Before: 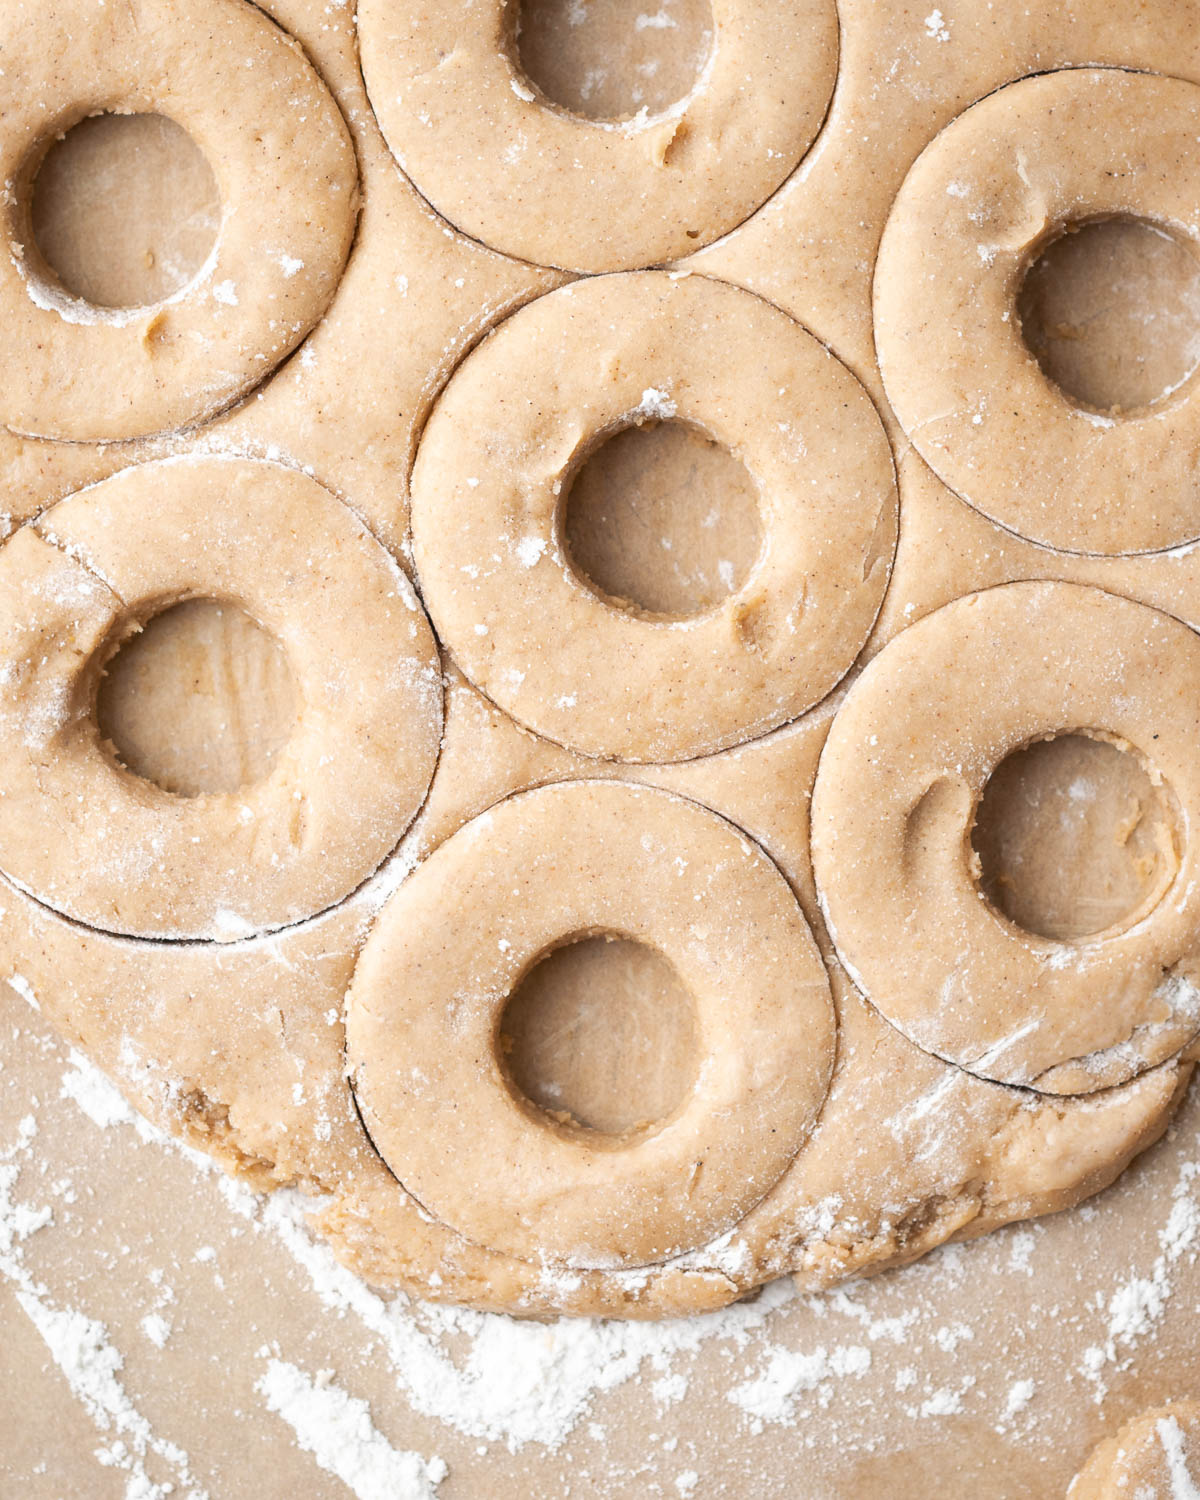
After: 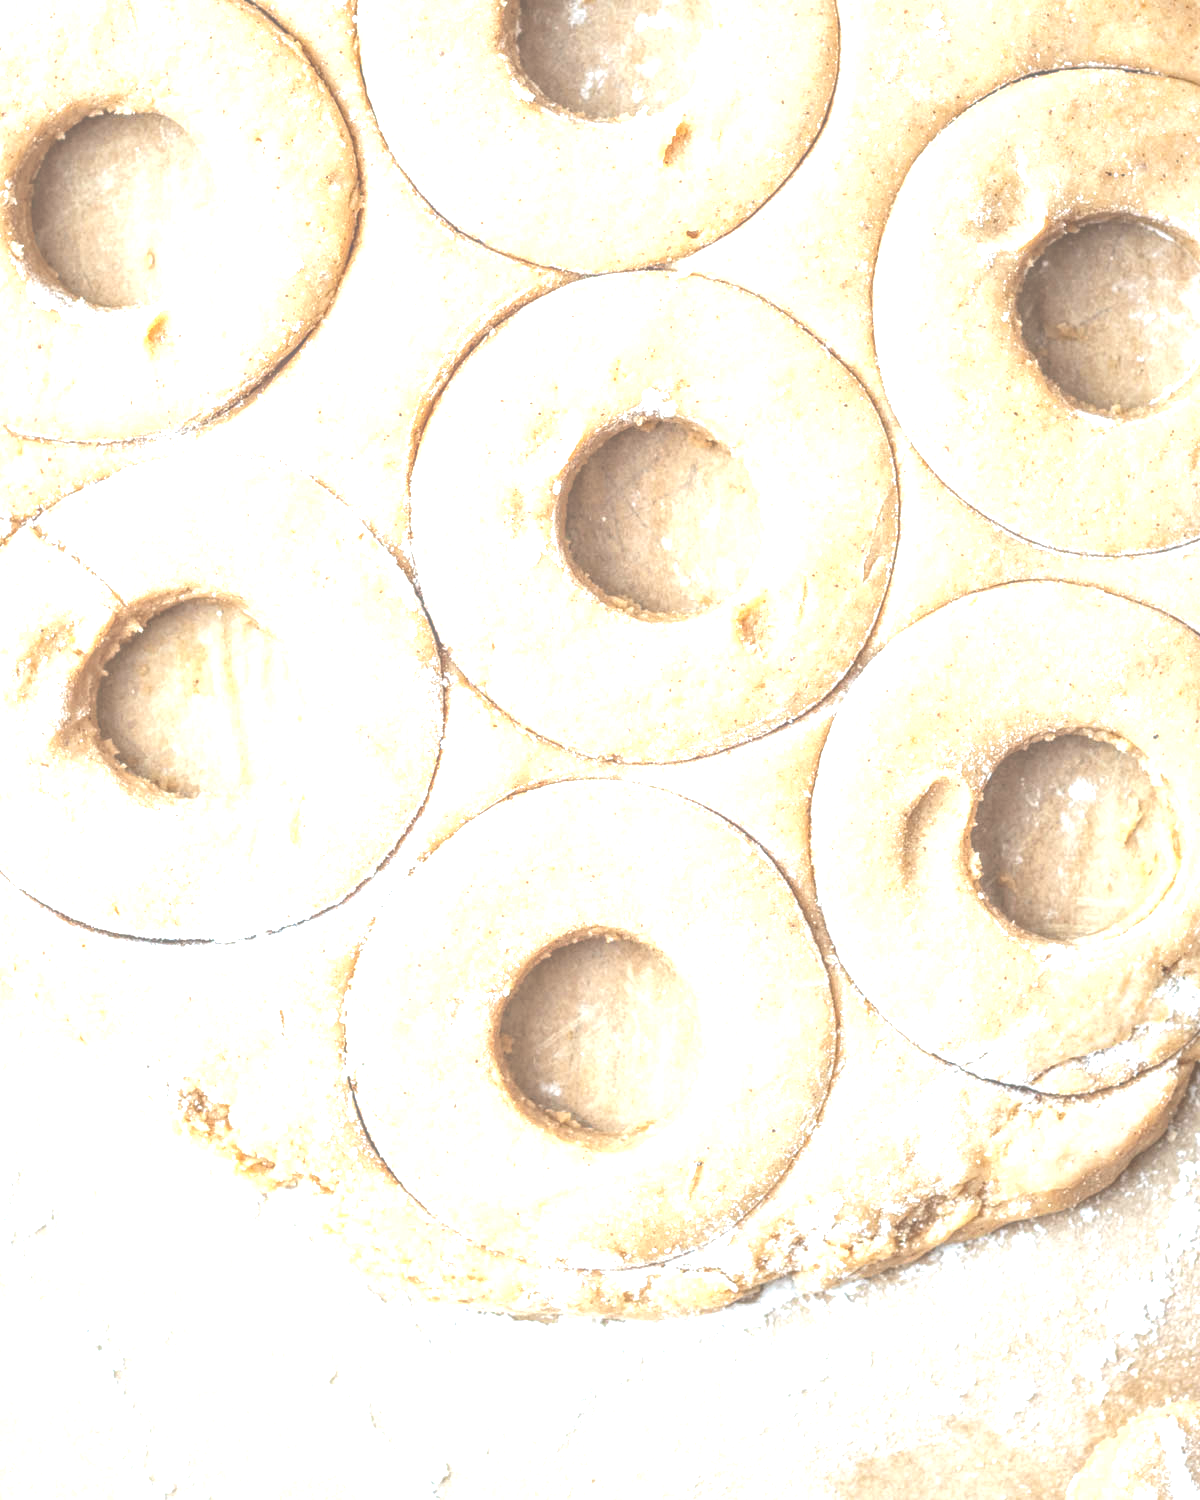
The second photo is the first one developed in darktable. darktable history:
local contrast: highlights 66%, shadows 33%, detail 166%, midtone range 0.2
exposure: black level correction -0.03, compensate highlight preservation false
levels: levels [0, 0.374, 0.749]
white balance: red 0.925, blue 1.046
